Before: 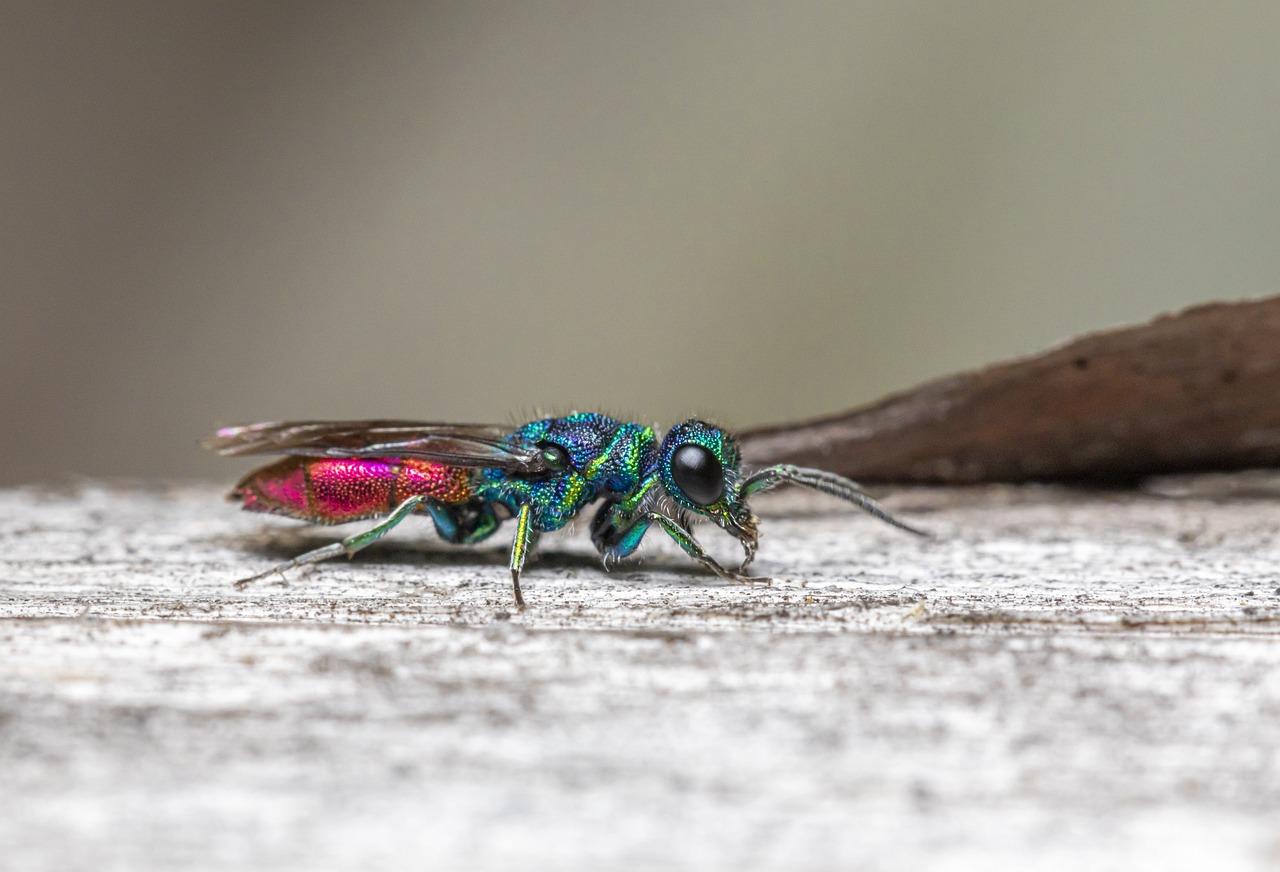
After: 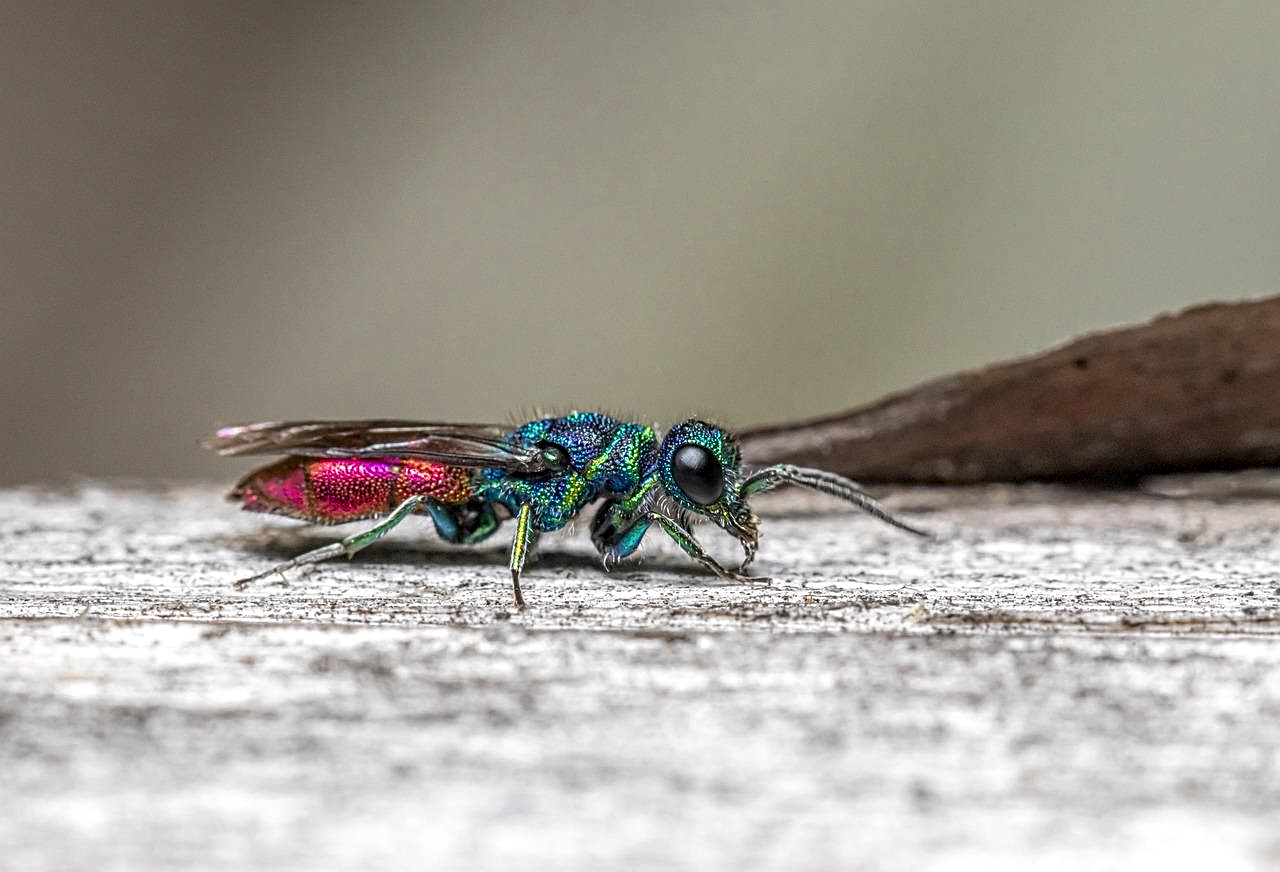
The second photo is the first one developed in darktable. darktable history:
sharpen: on, module defaults
local contrast: highlights 35%, detail 134%
tone equalizer: on, module defaults
